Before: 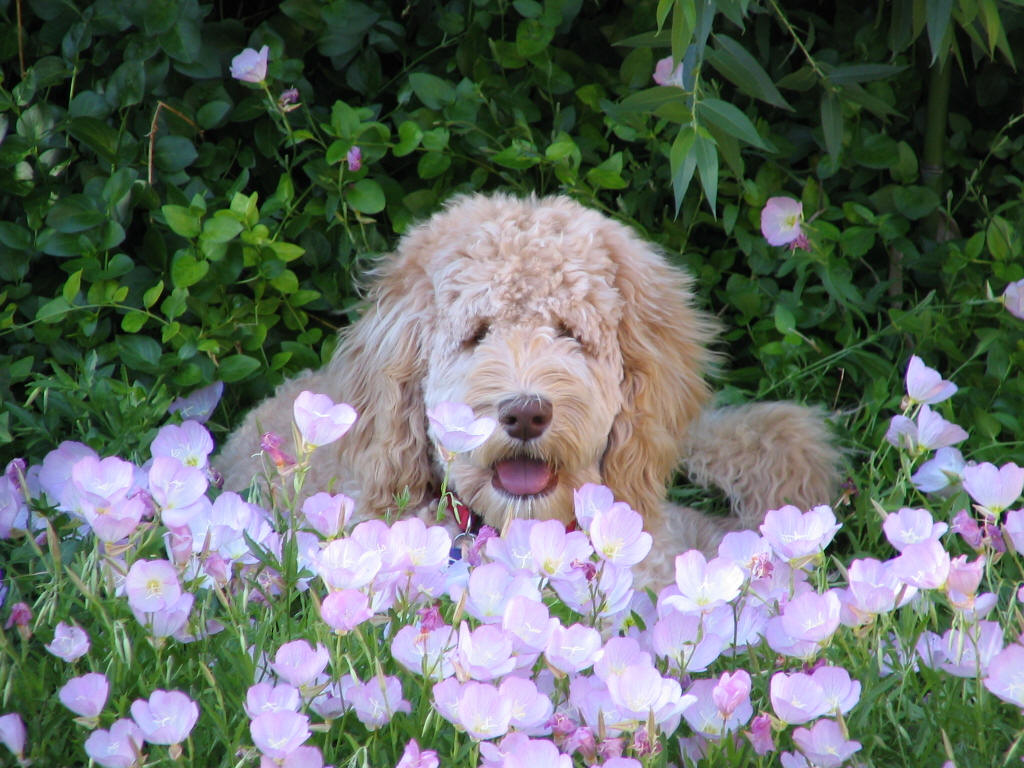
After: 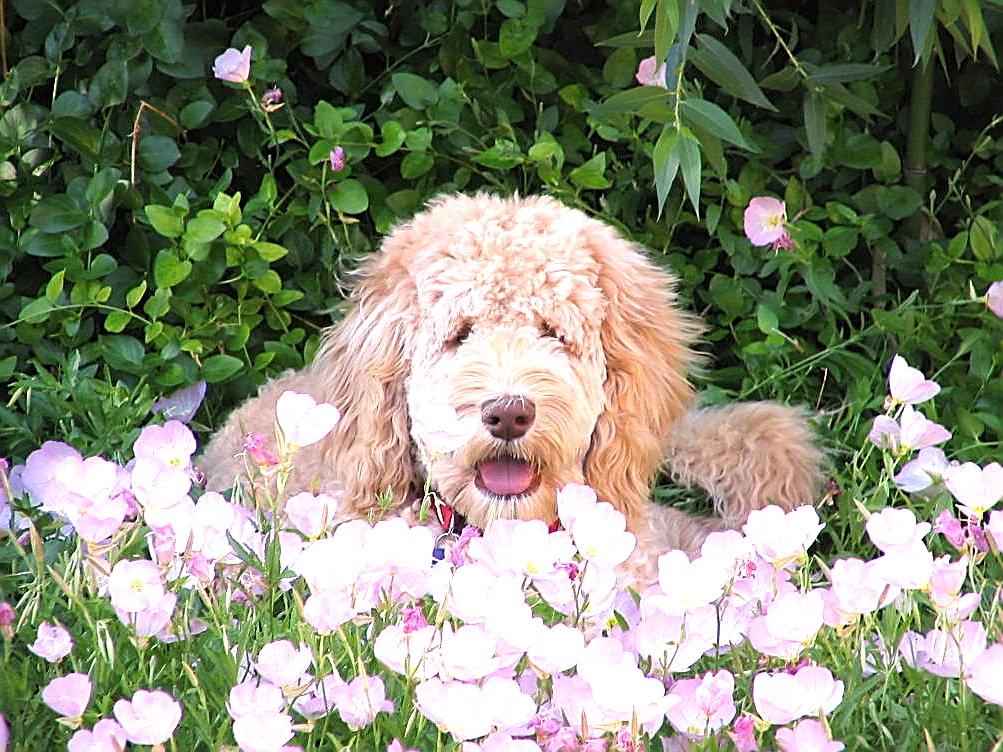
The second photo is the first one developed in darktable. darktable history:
white balance: red 1.127, blue 0.943
exposure: exposure 0.77 EV, compensate highlight preservation false
crop: left 1.743%, right 0.268%, bottom 2.011%
sharpen: radius 1.685, amount 1.294
